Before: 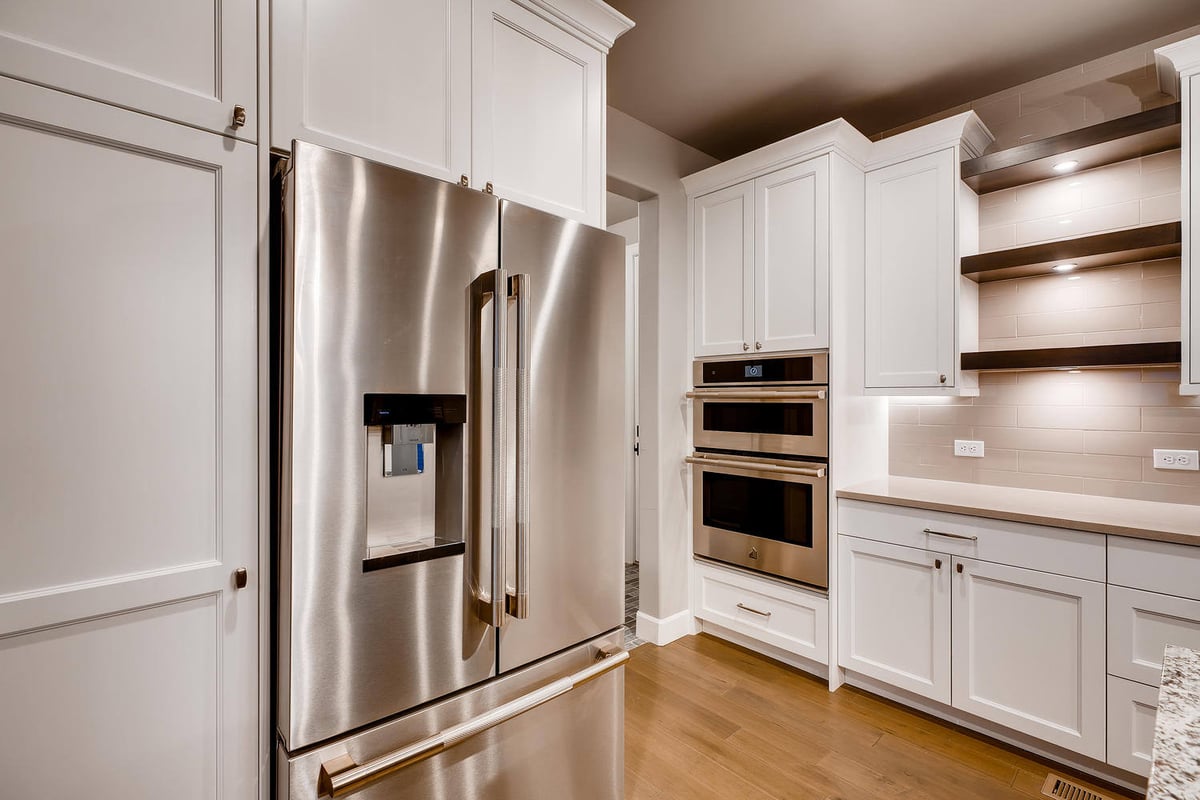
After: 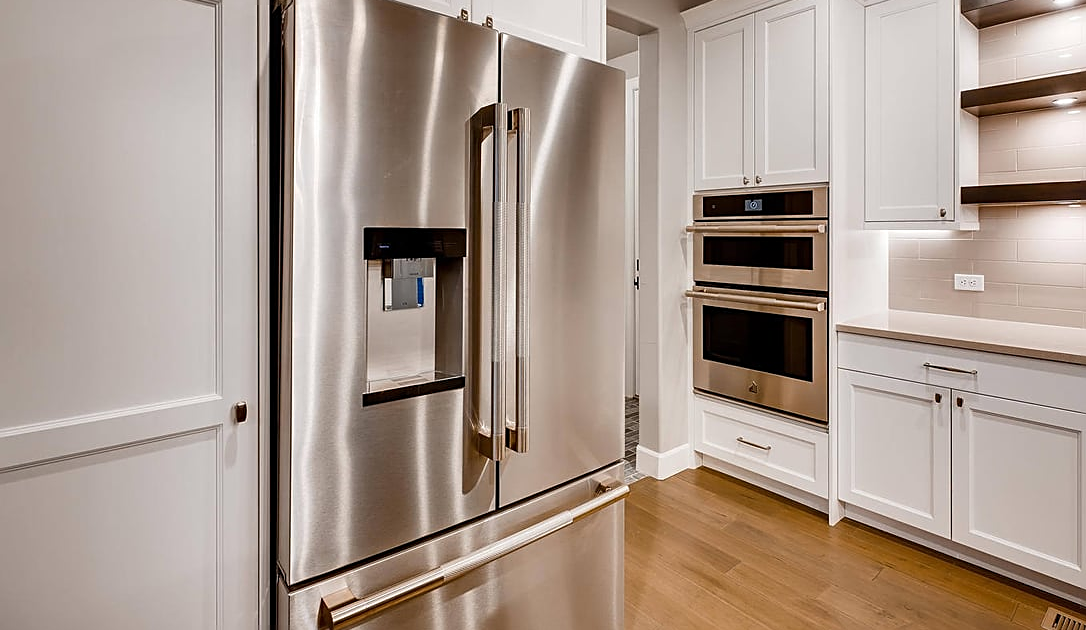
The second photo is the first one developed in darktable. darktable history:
crop: top 20.86%, right 9.449%, bottom 0.305%
sharpen: on, module defaults
